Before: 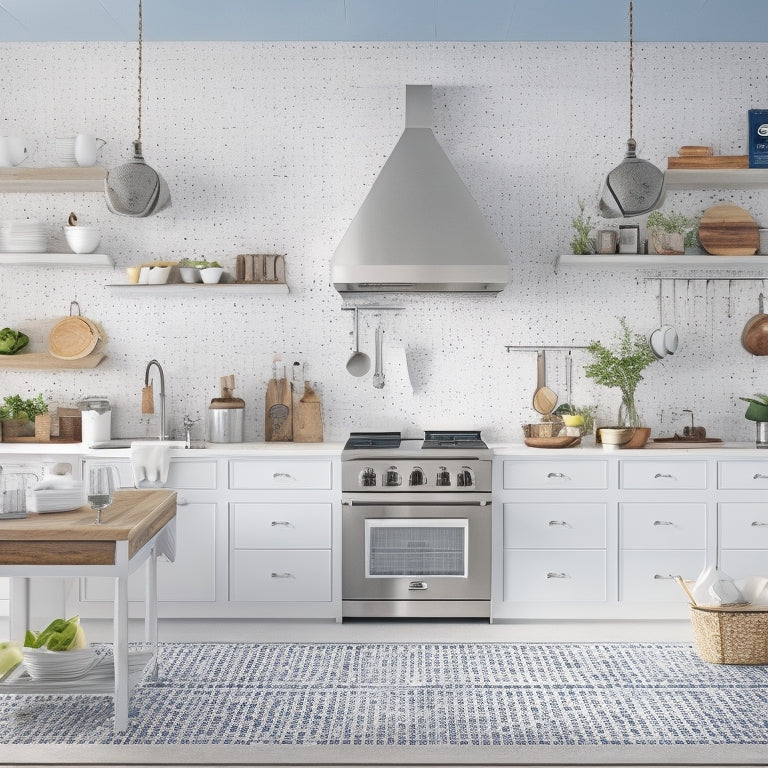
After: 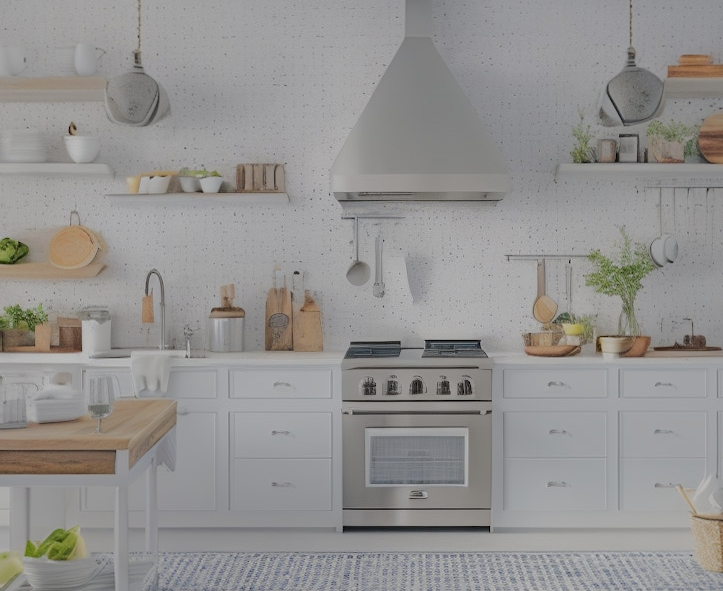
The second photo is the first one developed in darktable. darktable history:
tone equalizer: -8 EV -0.01 EV, -7 EV 0.013 EV, -6 EV -0.006 EV, -5 EV 0.006 EV, -4 EV -0.034 EV, -3 EV -0.233 EV, -2 EV -0.675 EV, -1 EV -0.985 EV, +0 EV -0.965 EV, edges refinement/feathering 500, mask exposure compensation -1.57 EV, preserve details no
crop and rotate: angle 0.102°, top 11.863%, right 5.579%, bottom 10.927%
